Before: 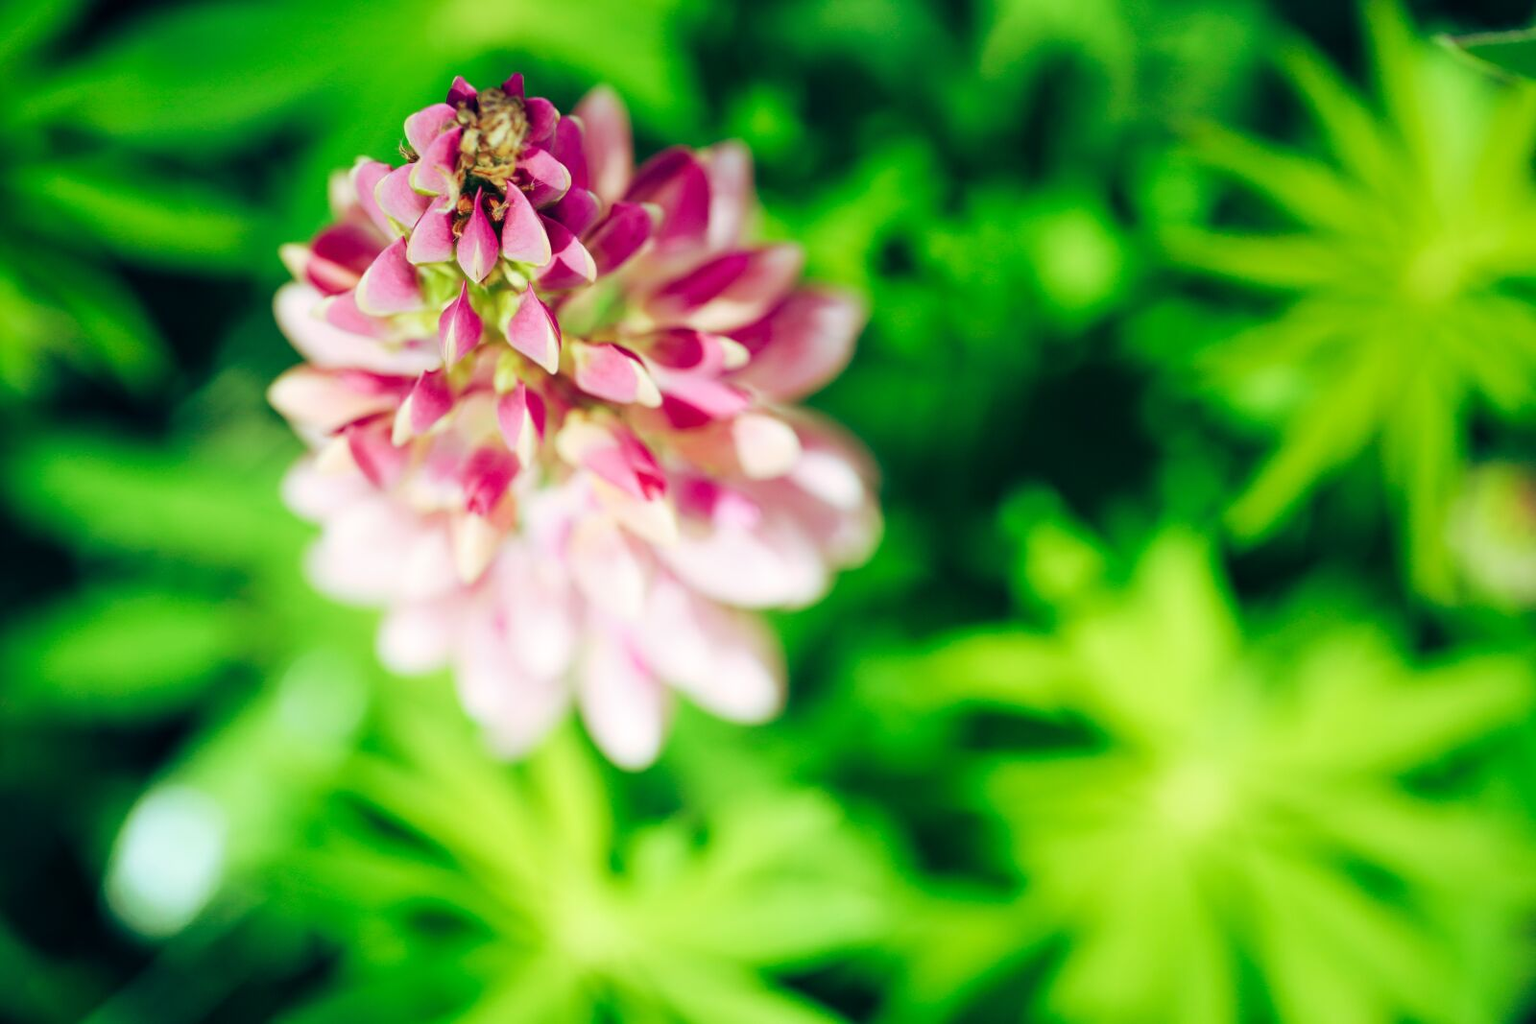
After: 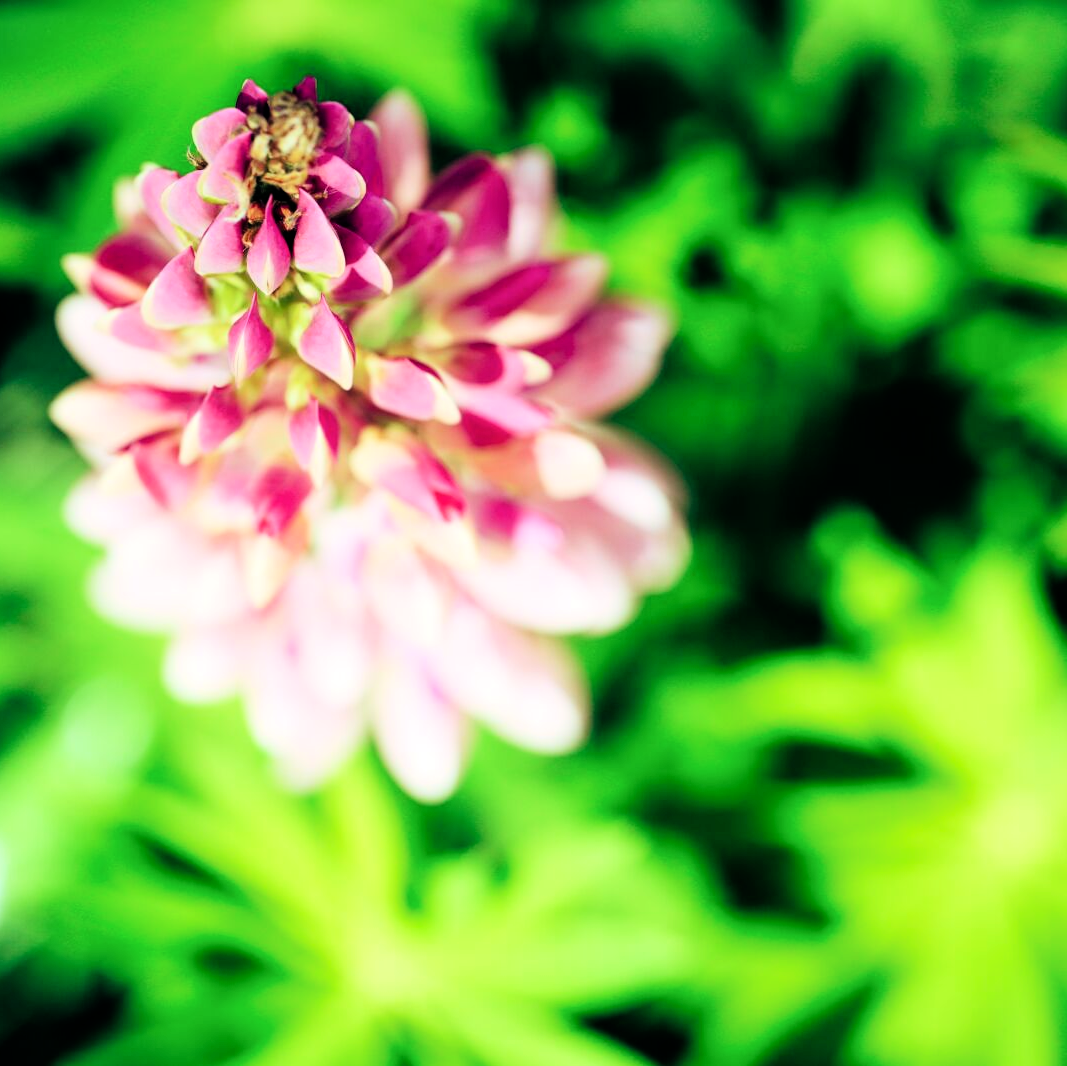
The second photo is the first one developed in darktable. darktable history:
filmic rgb: black relative exposure -7.99 EV, white relative exposure 4.06 EV, hardness 4.17, contrast 1.376, color science v6 (2022)
levels: mode automatic, white 99.9%
crop and rotate: left 14.342%, right 18.939%
